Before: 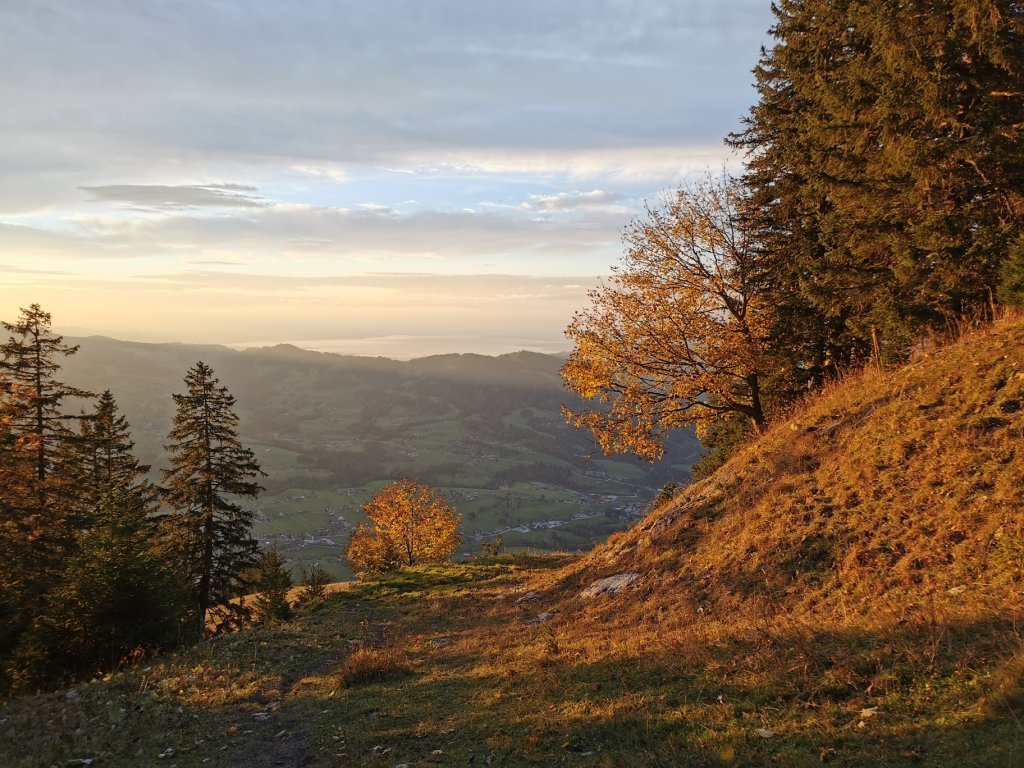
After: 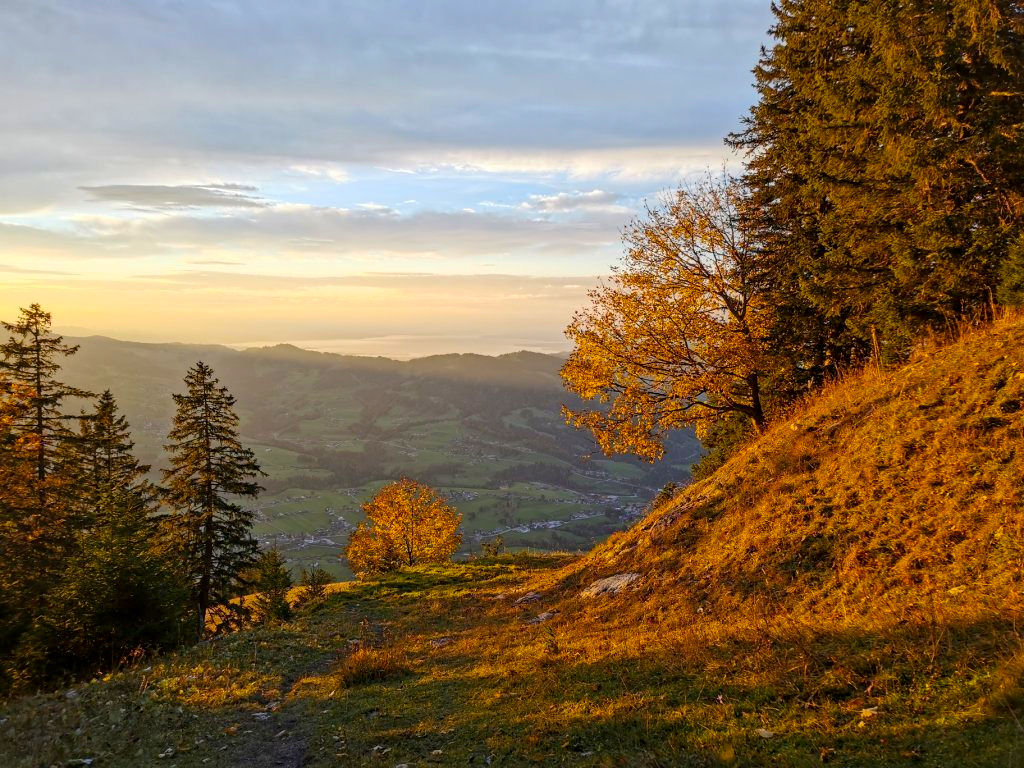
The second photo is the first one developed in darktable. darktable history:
exposure: black level correction 0.002, compensate highlight preservation false
local contrast: on, module defaults
color balance rgb: power › luminance 3.105%, power › hue 231.13°, linear chroma grading › global chroma 15.045%, perceptual saturation grading › global saturation 30.746%
